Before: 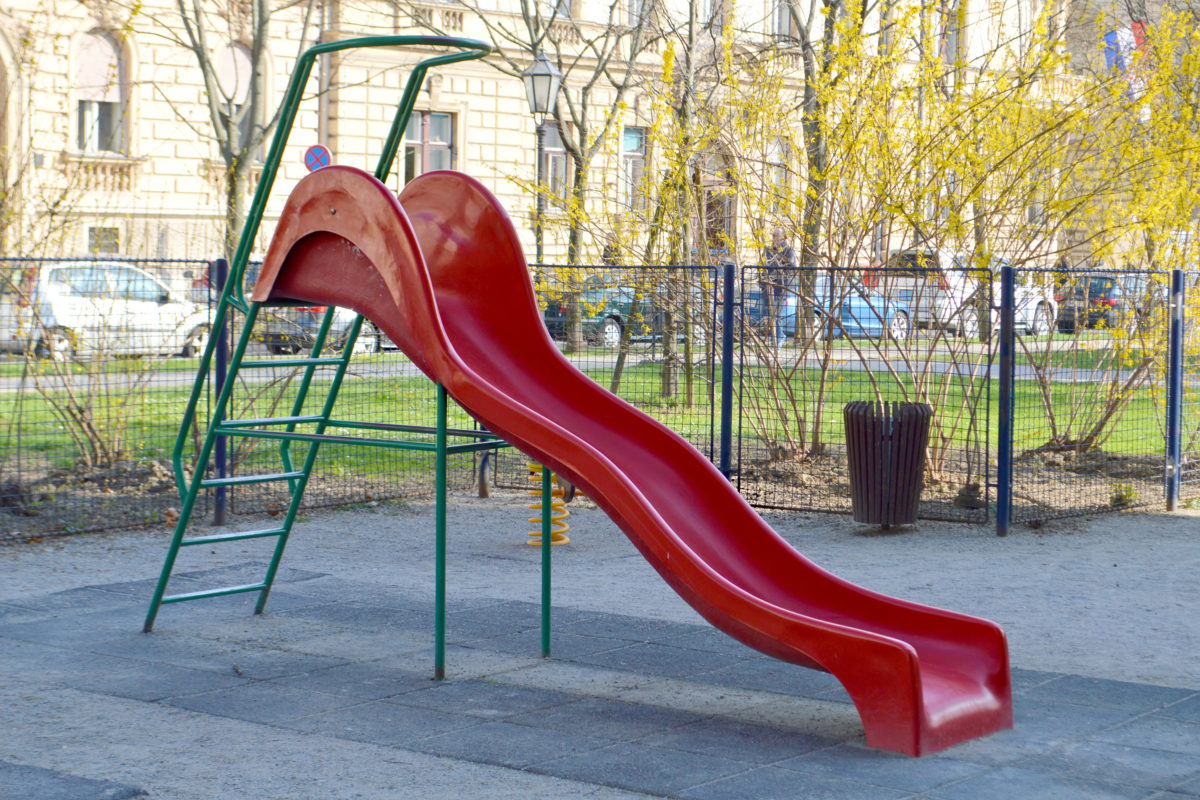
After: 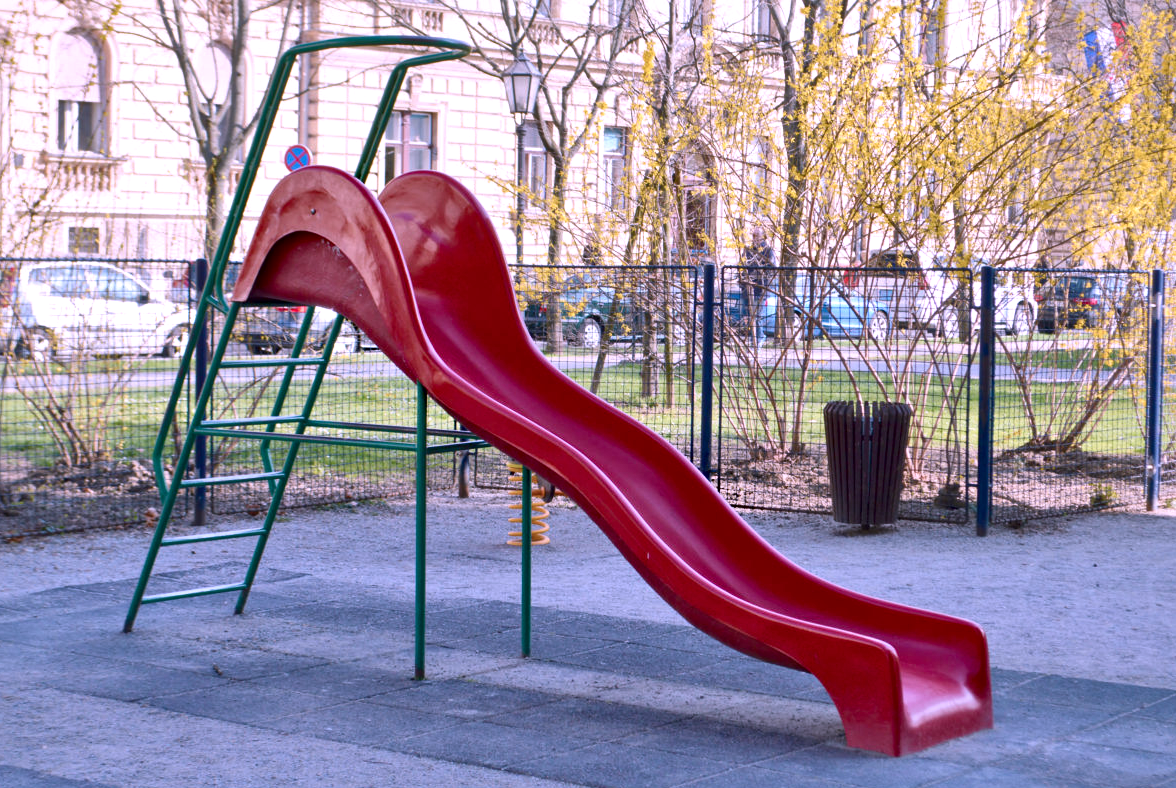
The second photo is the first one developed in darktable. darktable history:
crop: left 1.689%, right 0.285%, bottom 1.462%
shadows and highlights: shadows 36.99, highlights -27.13, soften with gaussian
color correction: highlights a* 15.16, highlights b* -25.75
local contrast: mode bilateral grid, contrast 25, coarseness 60, detail 151%, midtone range 0.2
